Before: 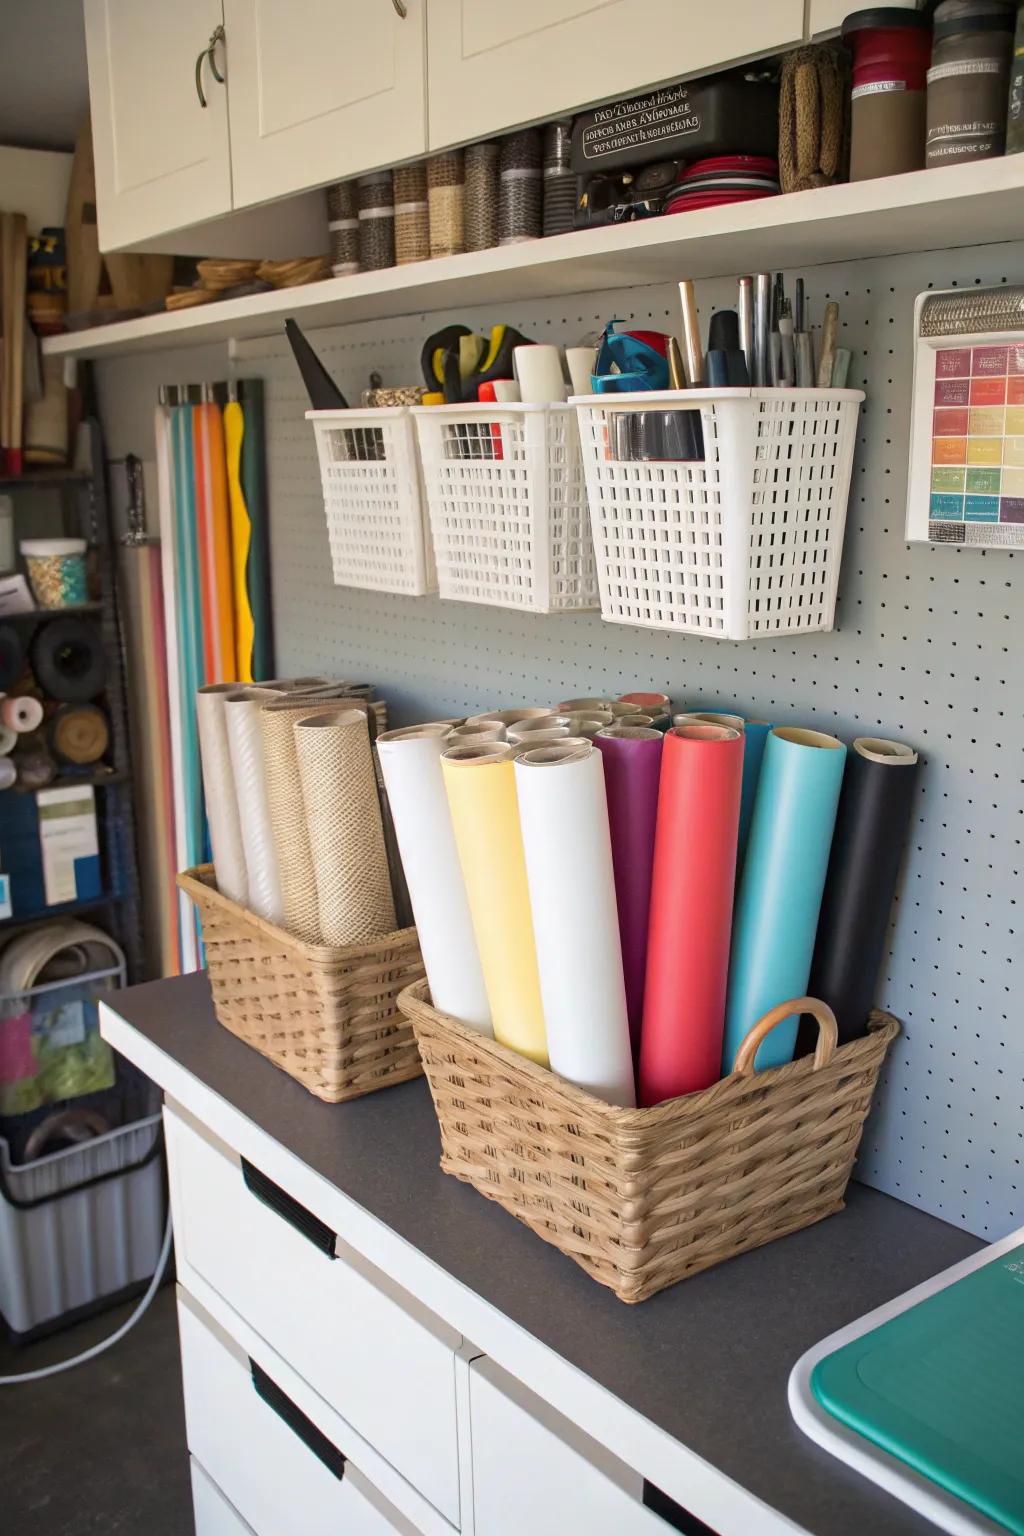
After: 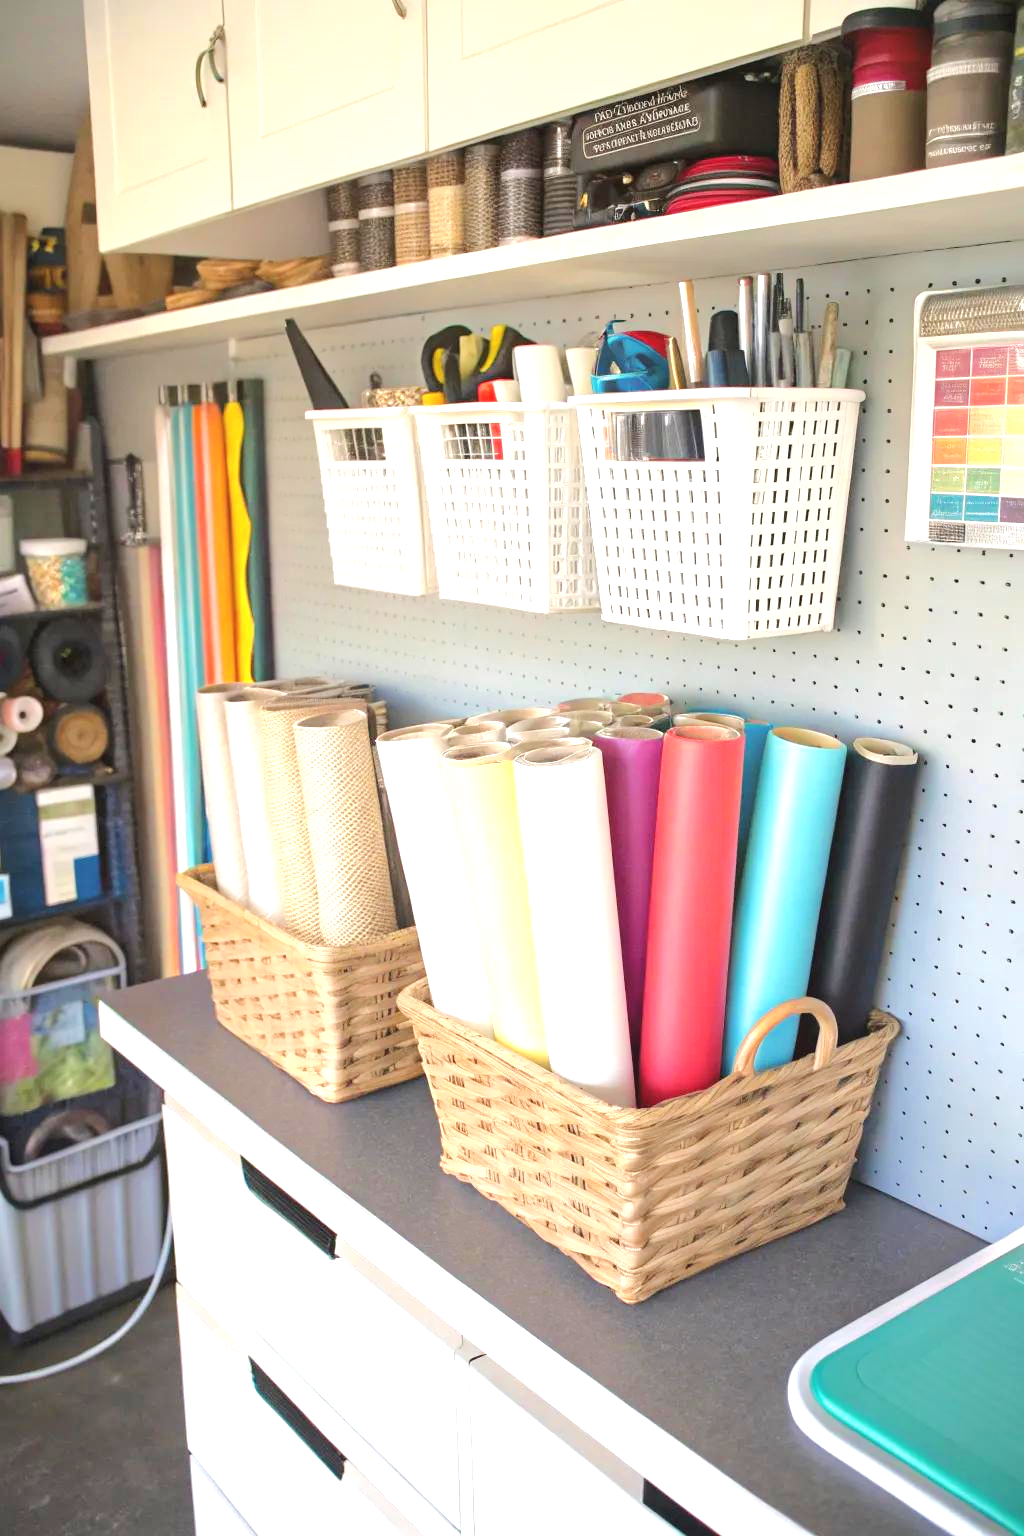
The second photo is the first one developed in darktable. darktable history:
exposure: black level correction -0.002, exposure 0.708 EV, compensate exposure bias true, compensate highlight preservation false
tone equalizer: -8 EV 0.965 EV, -7 EV 1.02 EV, -6 EV 1.02 EV, -5 EV 0.996 EV, -4 EV 1.04 EV, -3 EV 0.736 EV, -2 EV 0.478 EV, -1 EV 0.263 EV, edges refinement/feathering 500, mask exposure compensation -1.57 EV, preserve details no
